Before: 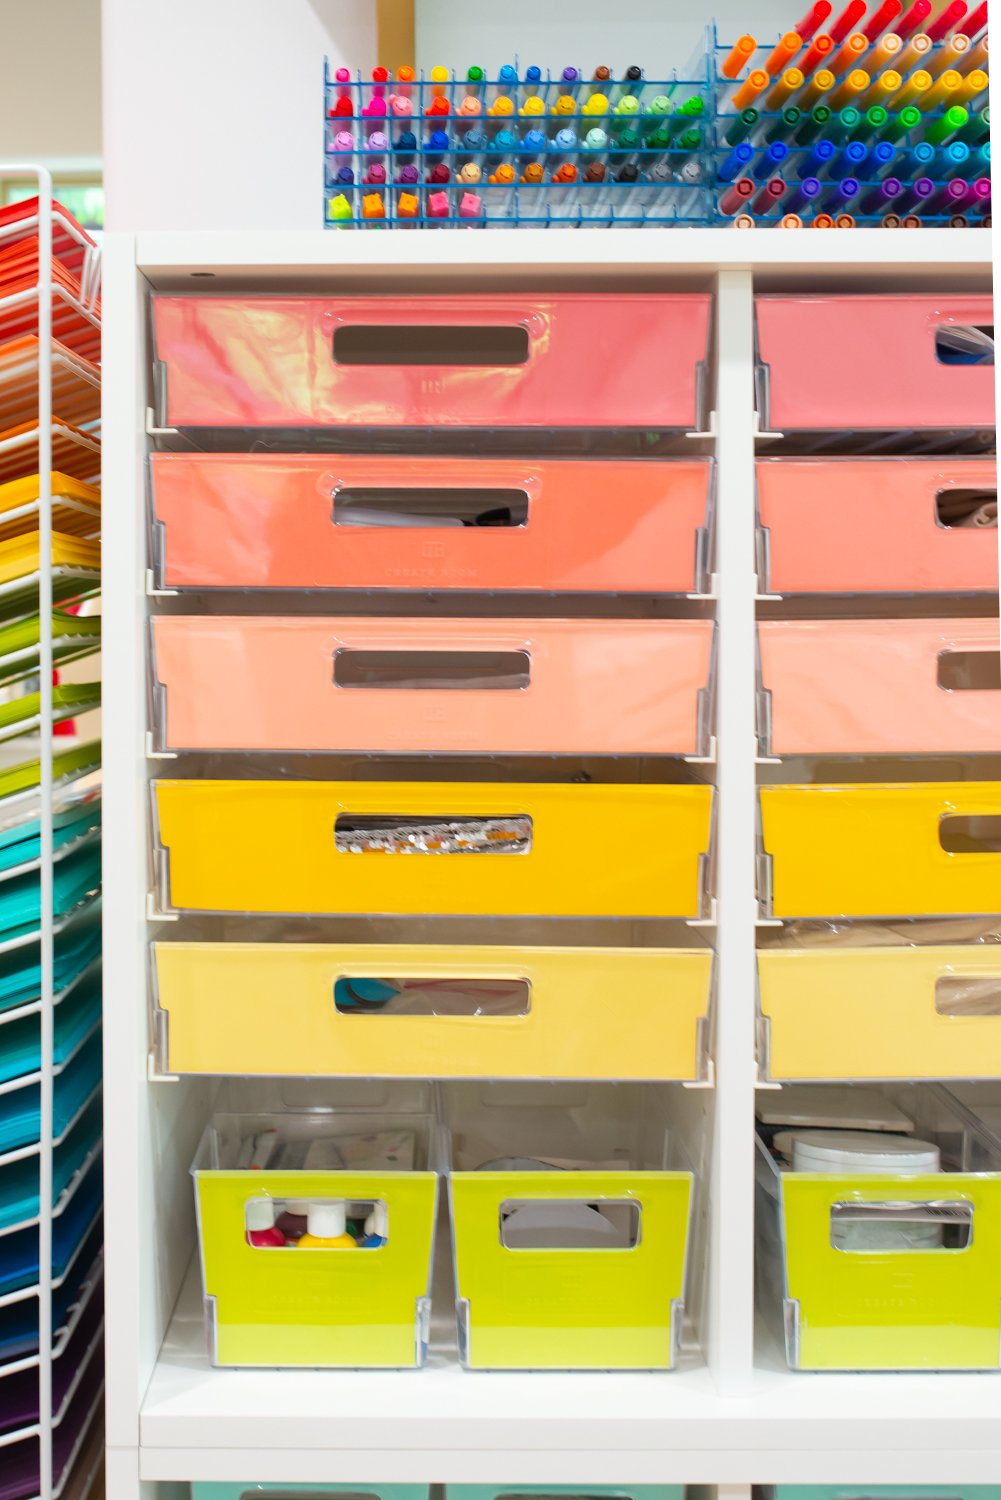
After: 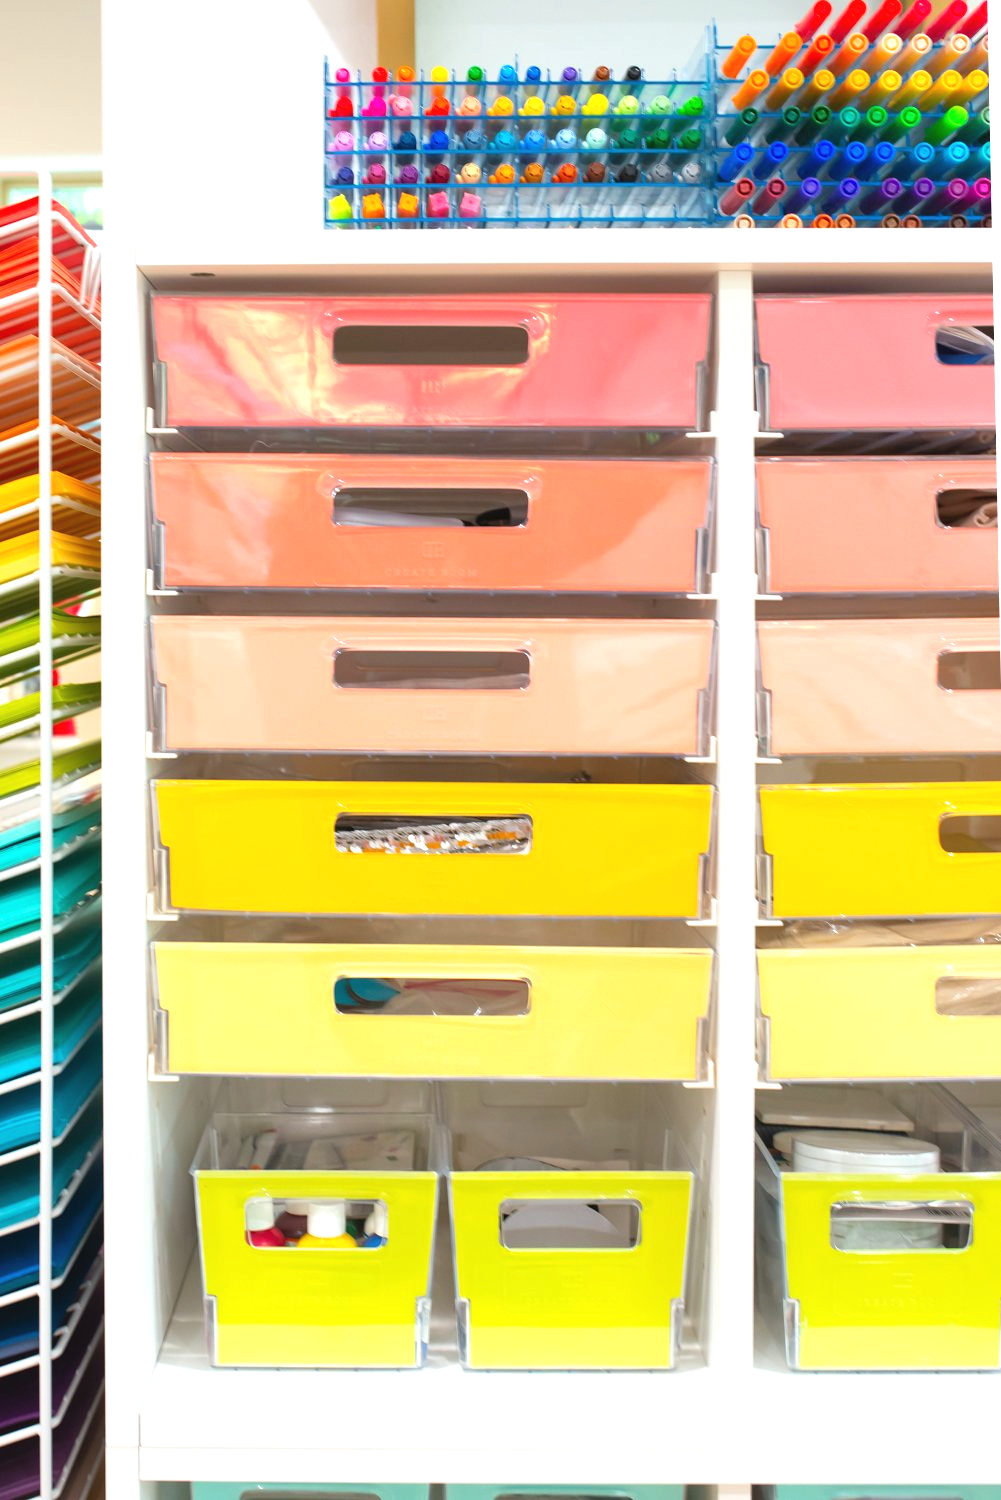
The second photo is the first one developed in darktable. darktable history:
exposure: black level correction -0.002, exposure 0.53 EV, compensate highlight preservation false
